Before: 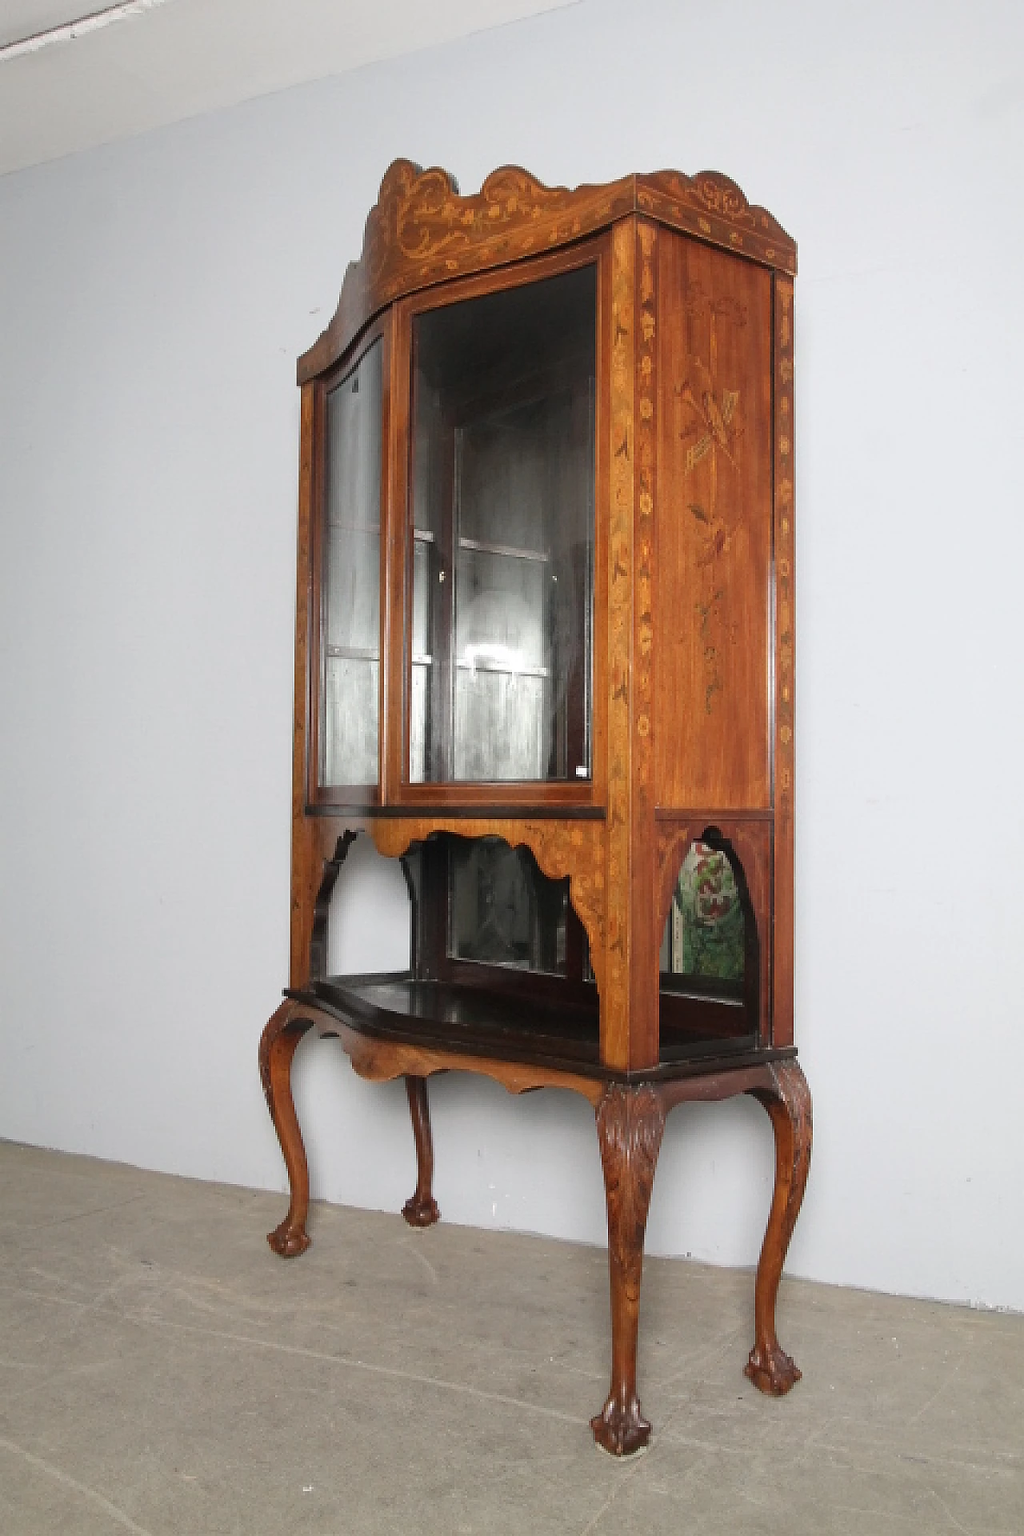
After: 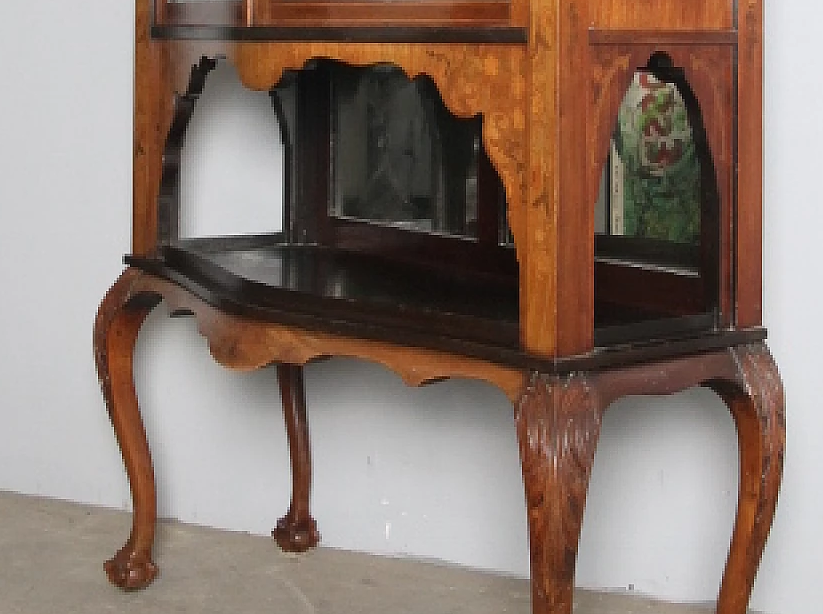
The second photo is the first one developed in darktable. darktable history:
crop: left 18.044%, top 51.104%, right 17.625%, bottom 16.9%
